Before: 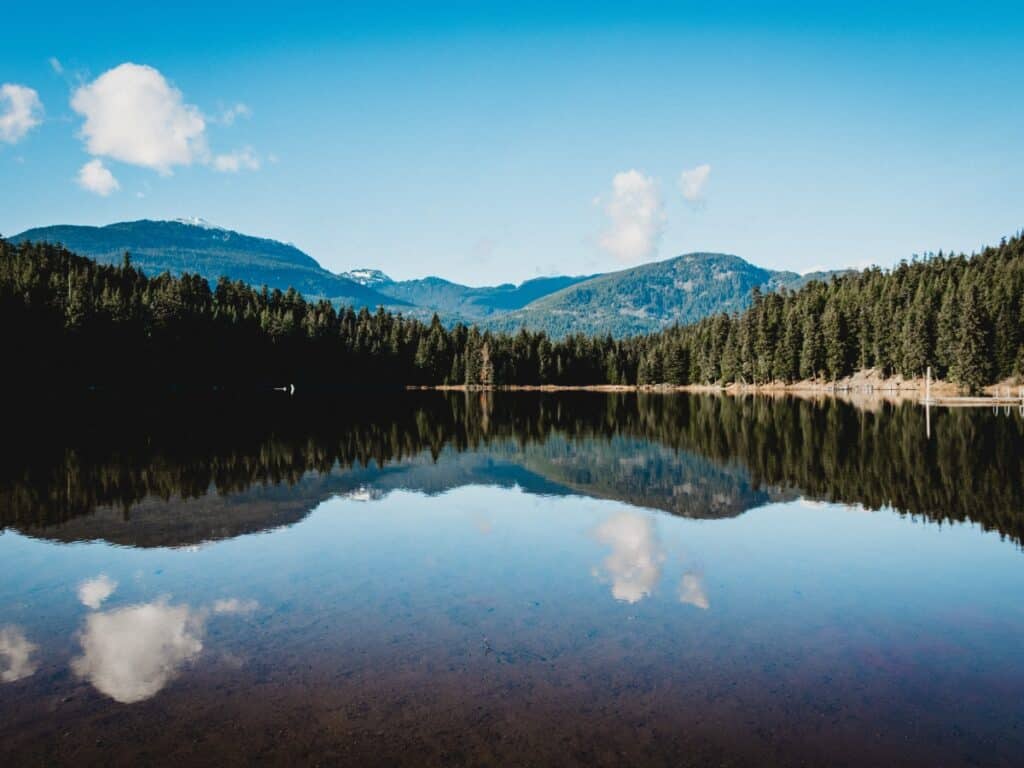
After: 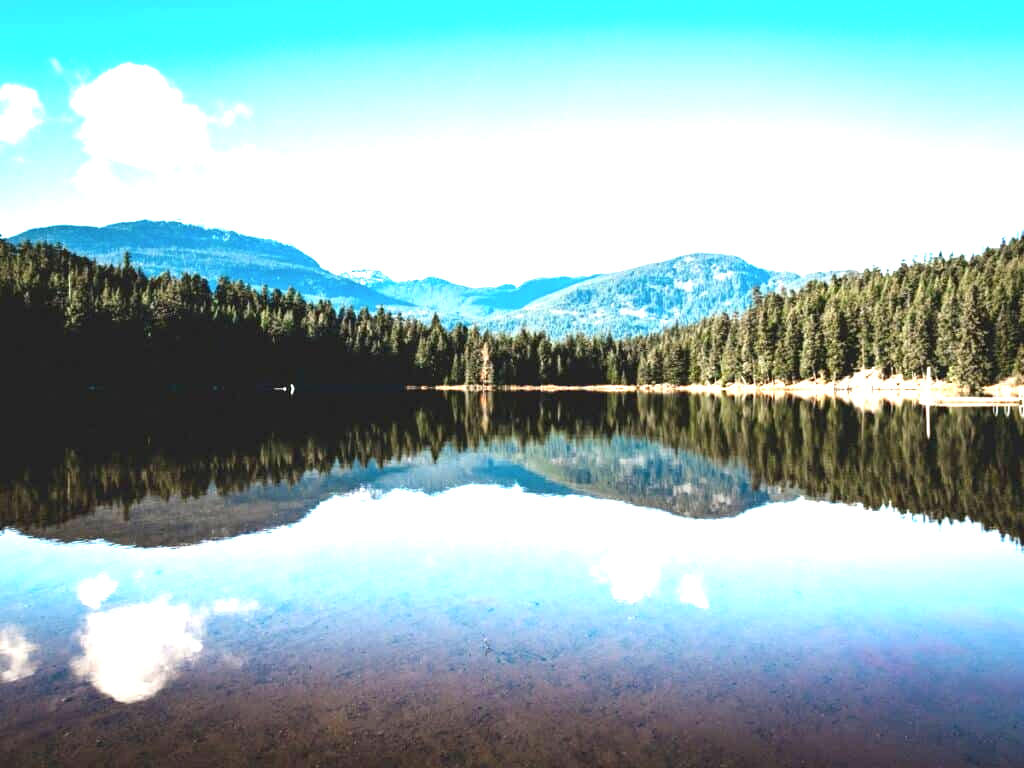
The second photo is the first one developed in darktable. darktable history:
exposure: black level correction 0.001, exposure 1.738 EV, compensate highlight preservation false
contrast brightness saturation: saturation -0.048
